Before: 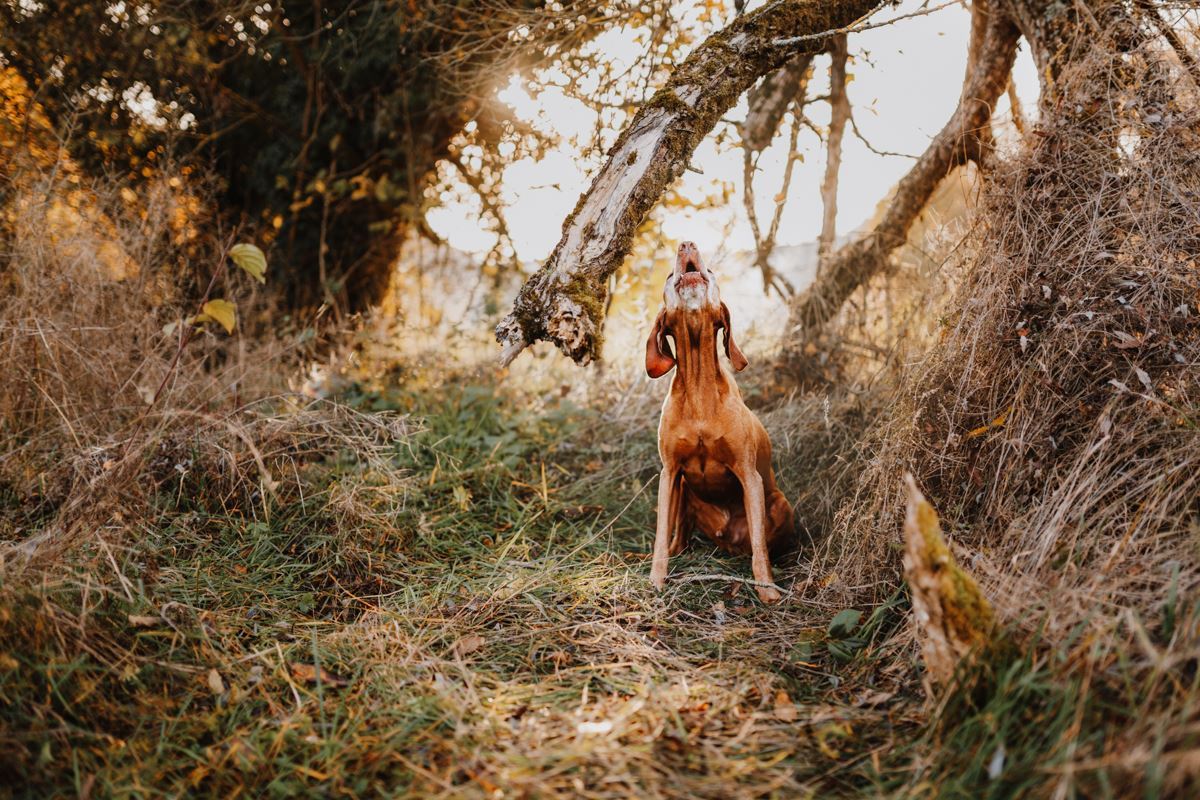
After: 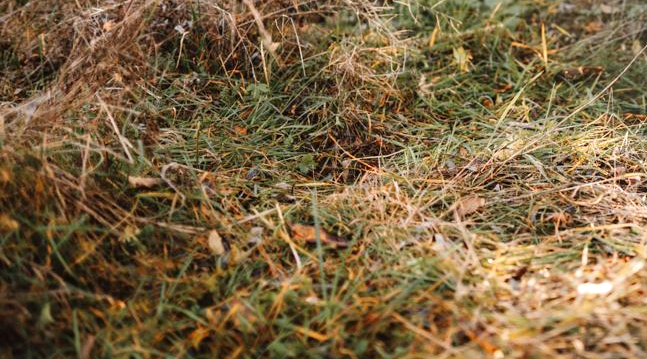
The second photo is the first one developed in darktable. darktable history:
vignetting: fall-off start 97.76%, fall-off radius 99.32%, brightness -0.409, saturation -0.297, width/height ratio 1.363, unbound false
crop and rotate: top 54.98%, right 46.064%, bottom 0.14%
exposure: exposure 0.564 EV, compensate highlight preservation false
